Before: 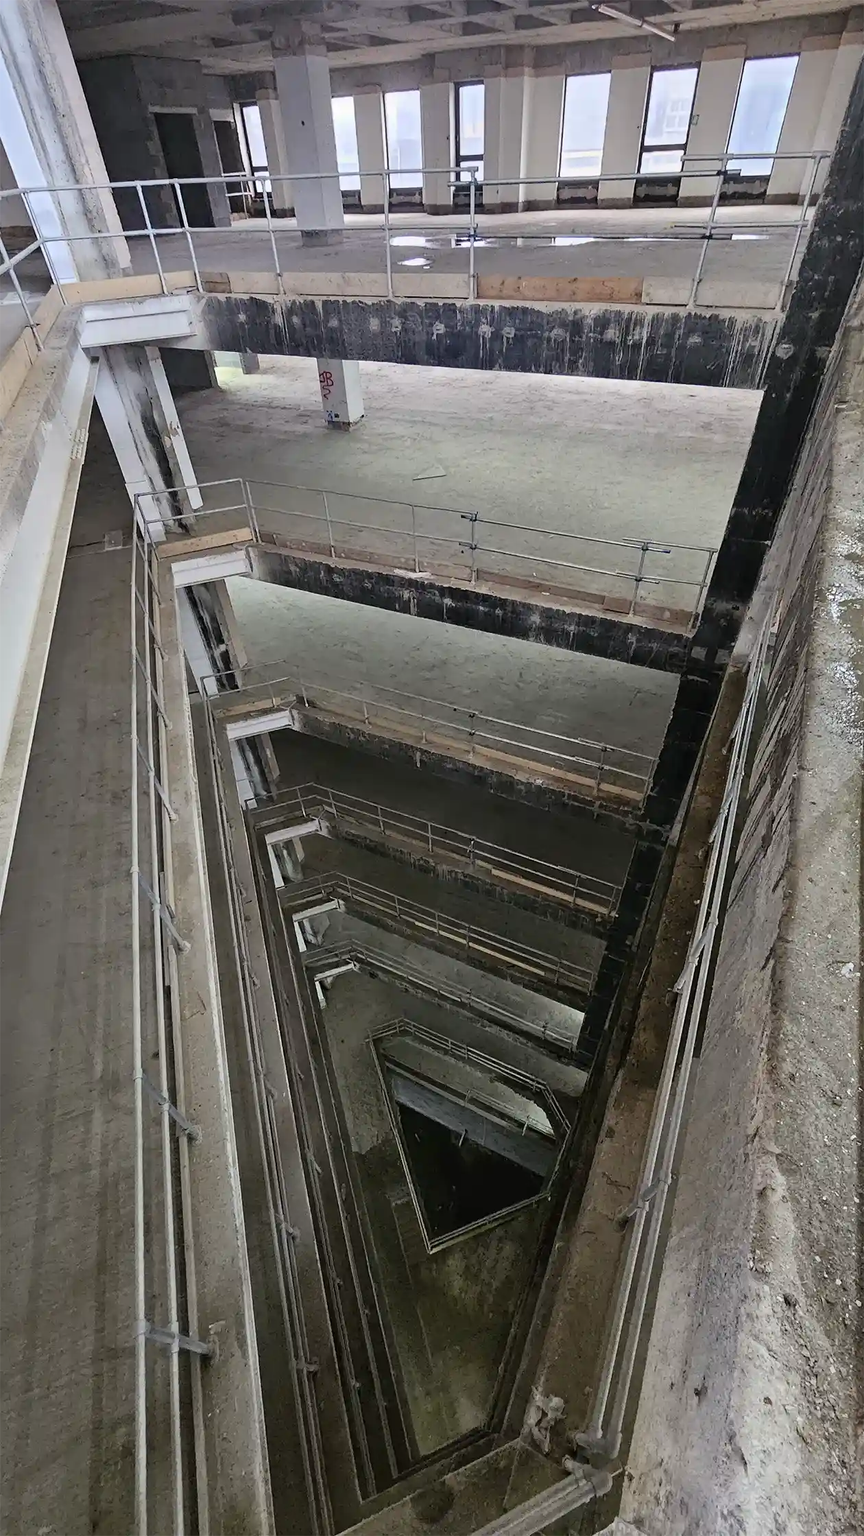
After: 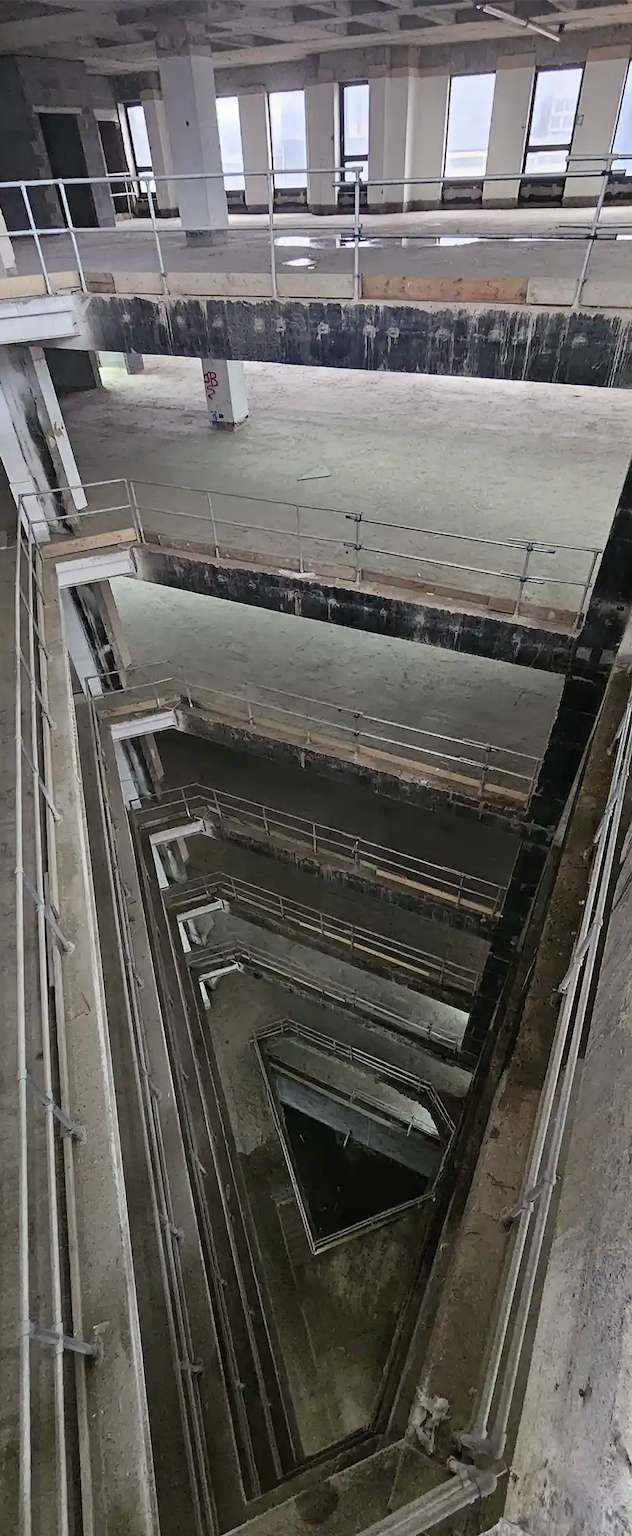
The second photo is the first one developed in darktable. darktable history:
tone equalizer: on, module defaults
crop: left 13.443%, right 13.31%
